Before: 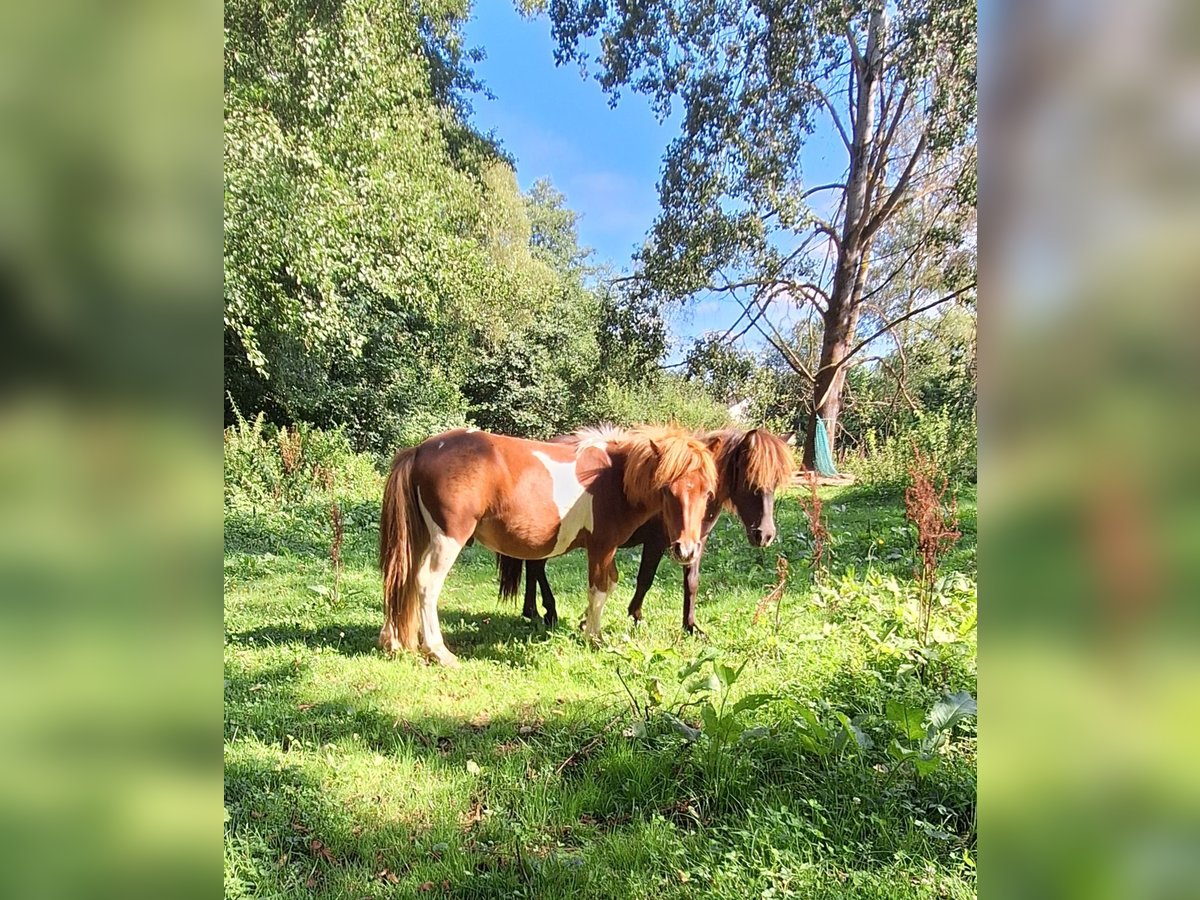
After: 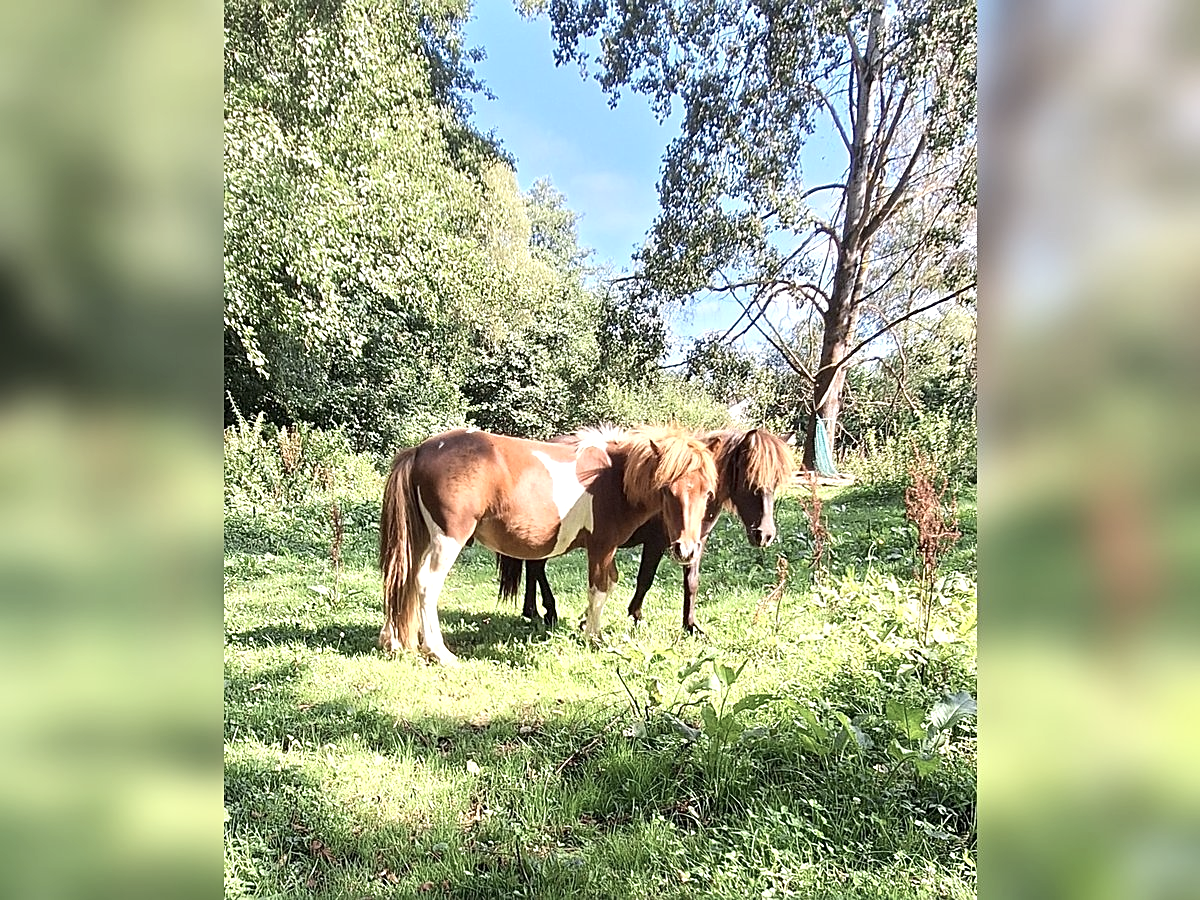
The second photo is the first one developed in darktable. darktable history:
contrast brightness saturation: contrast 0.1, saturation -0.3
sharpen: on, module defaults
exposure: black level correction 0.001, exposure 0.5 EV, compensate exposure bias true, compensate highlight preservation false
